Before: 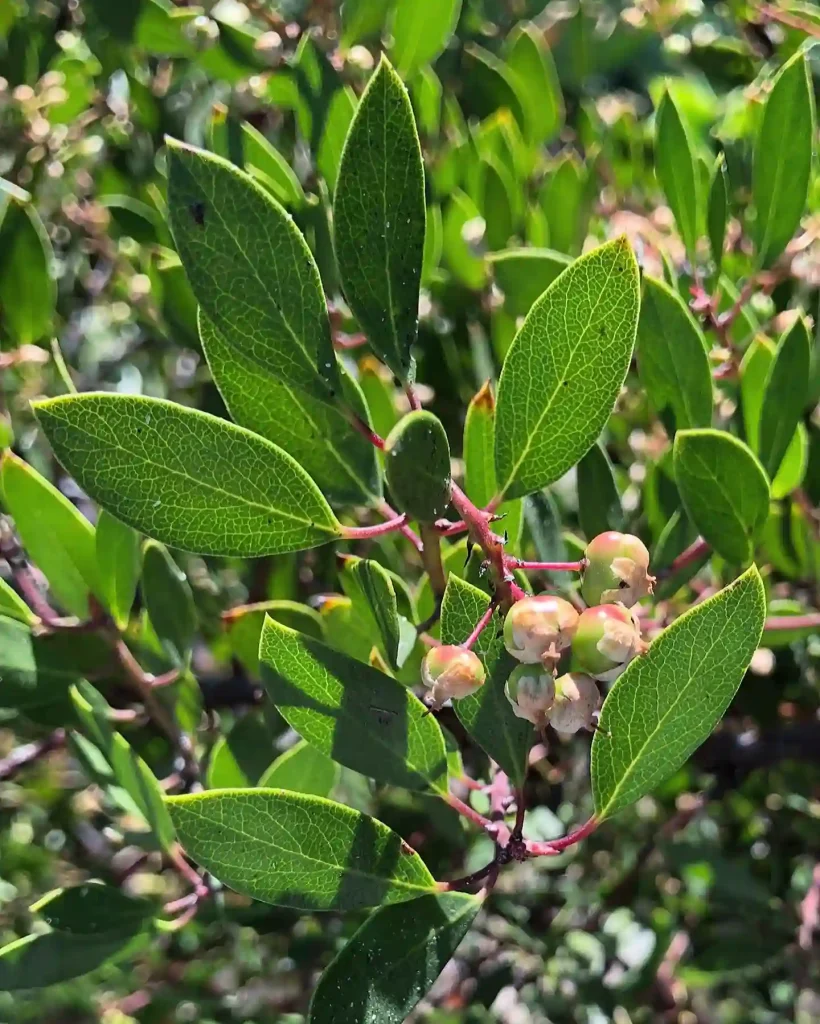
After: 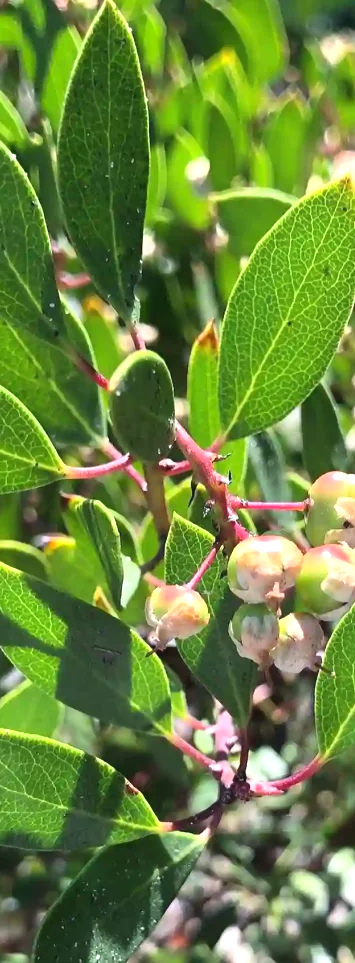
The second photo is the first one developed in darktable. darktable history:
contrast equalizer: octaves 7, y [[0.5, 0.542, 0.583, 0.625, 0.667, 0.708], [0.5 ×6], [0.5 ×6], [0 ×6], [0 ×6]], mix -0.208
exposure: black level correction 0, exposure 0.692 EV, compensate exposure bias true, compensate highlight preservation false
crop: left 33.748%, top 5.937%, right 22.915%
